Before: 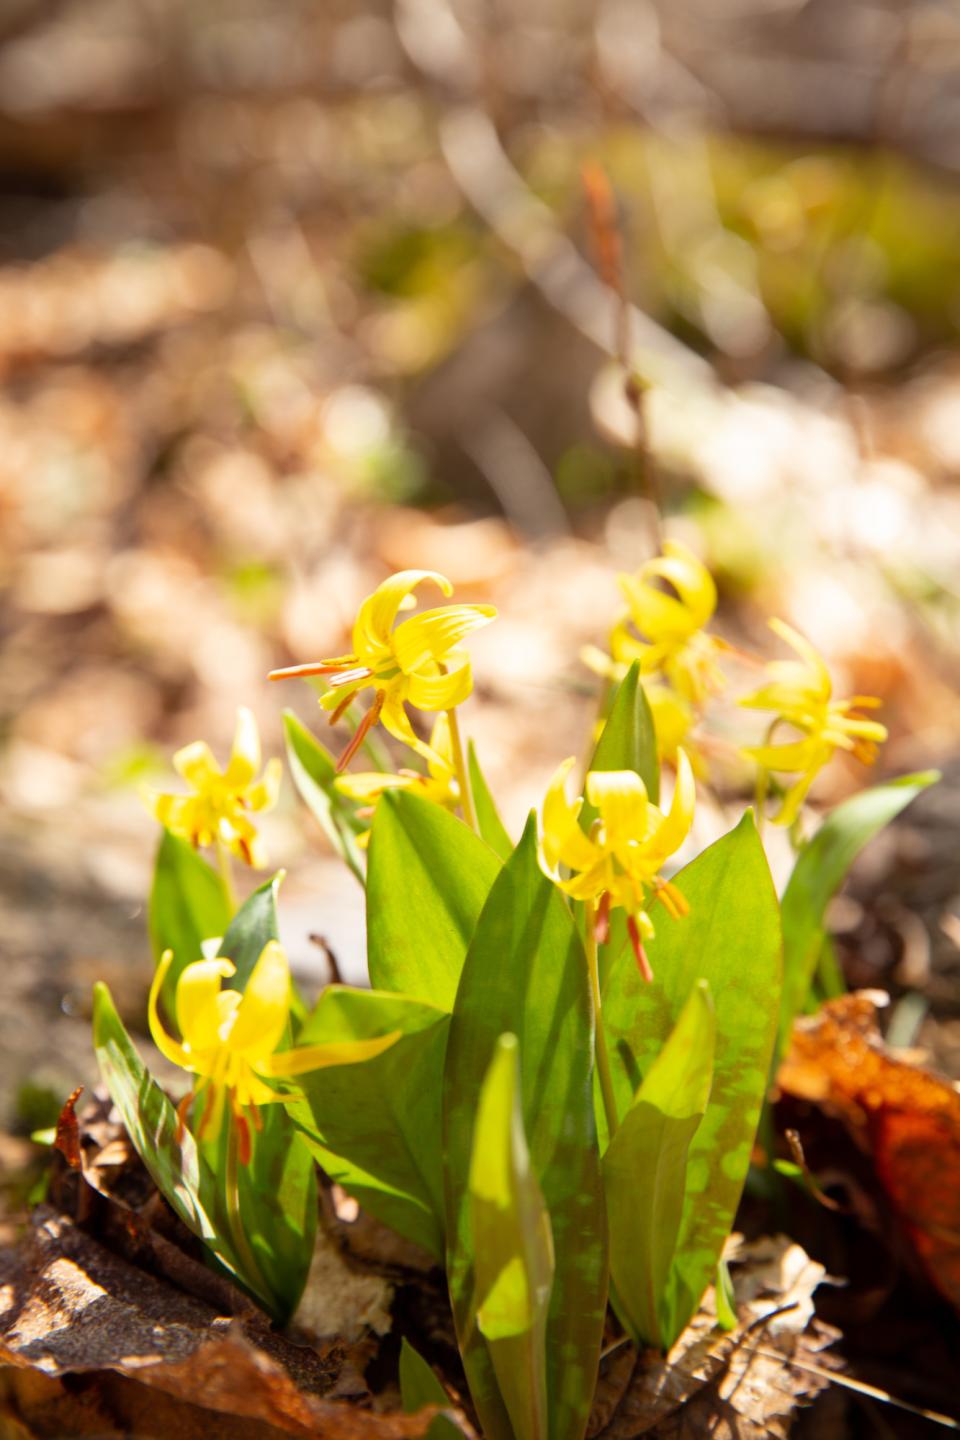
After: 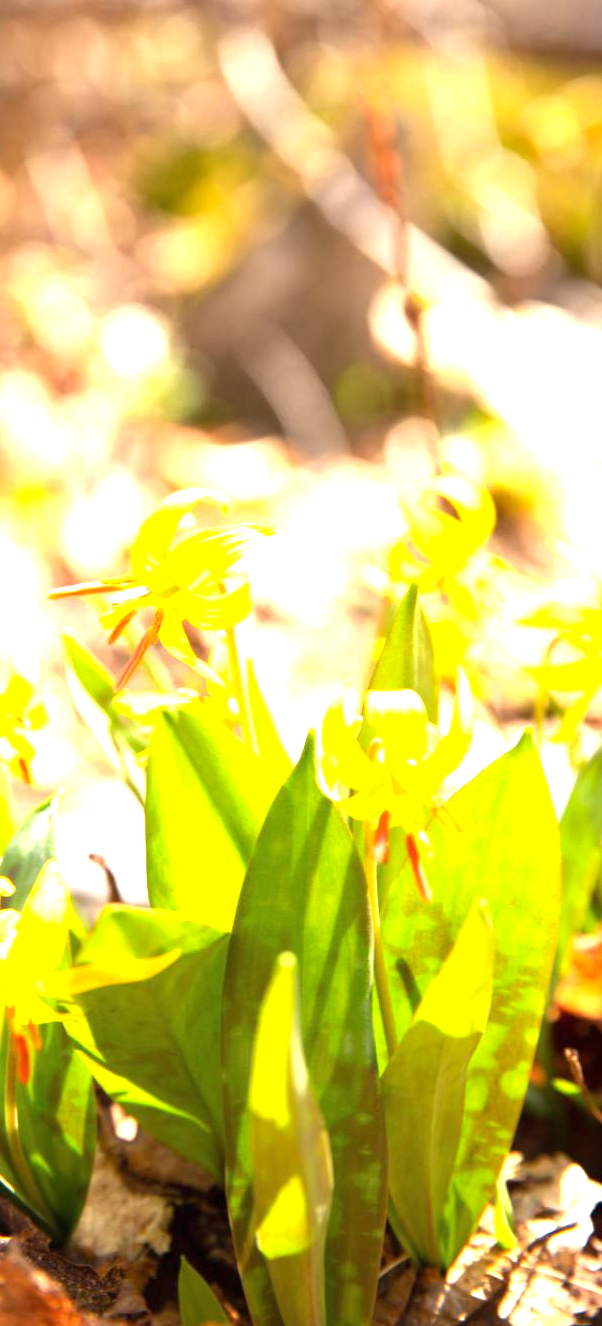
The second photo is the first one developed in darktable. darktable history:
crop and rotate: left 23.044%, top 5.637%, right 14.239%, bottom 2.269%
exposure: black level correction 0, exposure 1.194 EV, compensate exposure bias true, compensate highlight preservation false
base curve: curves: ch0 [(0, 0) (0.303, 0.277) (1, 1)], preserve colors none
